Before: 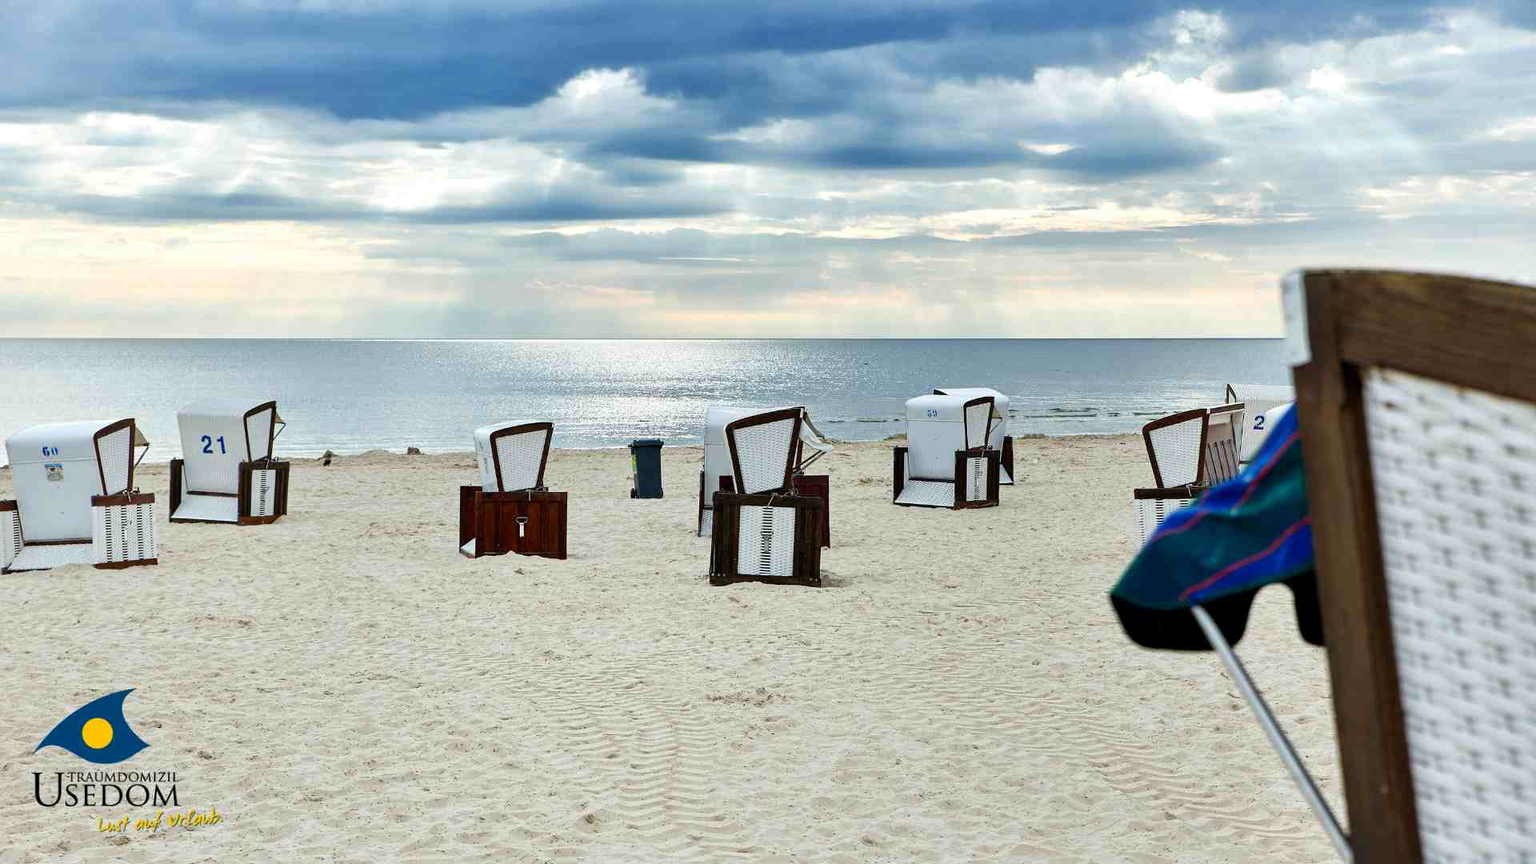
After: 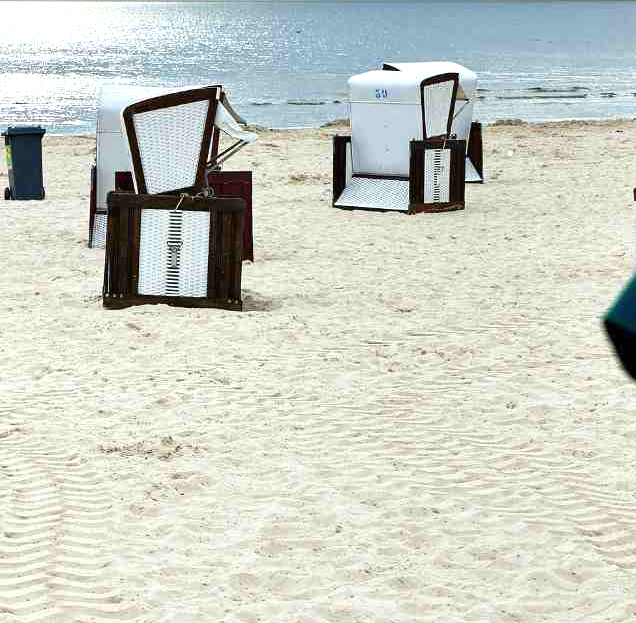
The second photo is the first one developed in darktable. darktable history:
crop: left 40.878%, top 39.176%, right 25.993%, bottom 3.081%
exposure: black level correction 0, exposure 0.5 EV, compensate highlight preservation false
